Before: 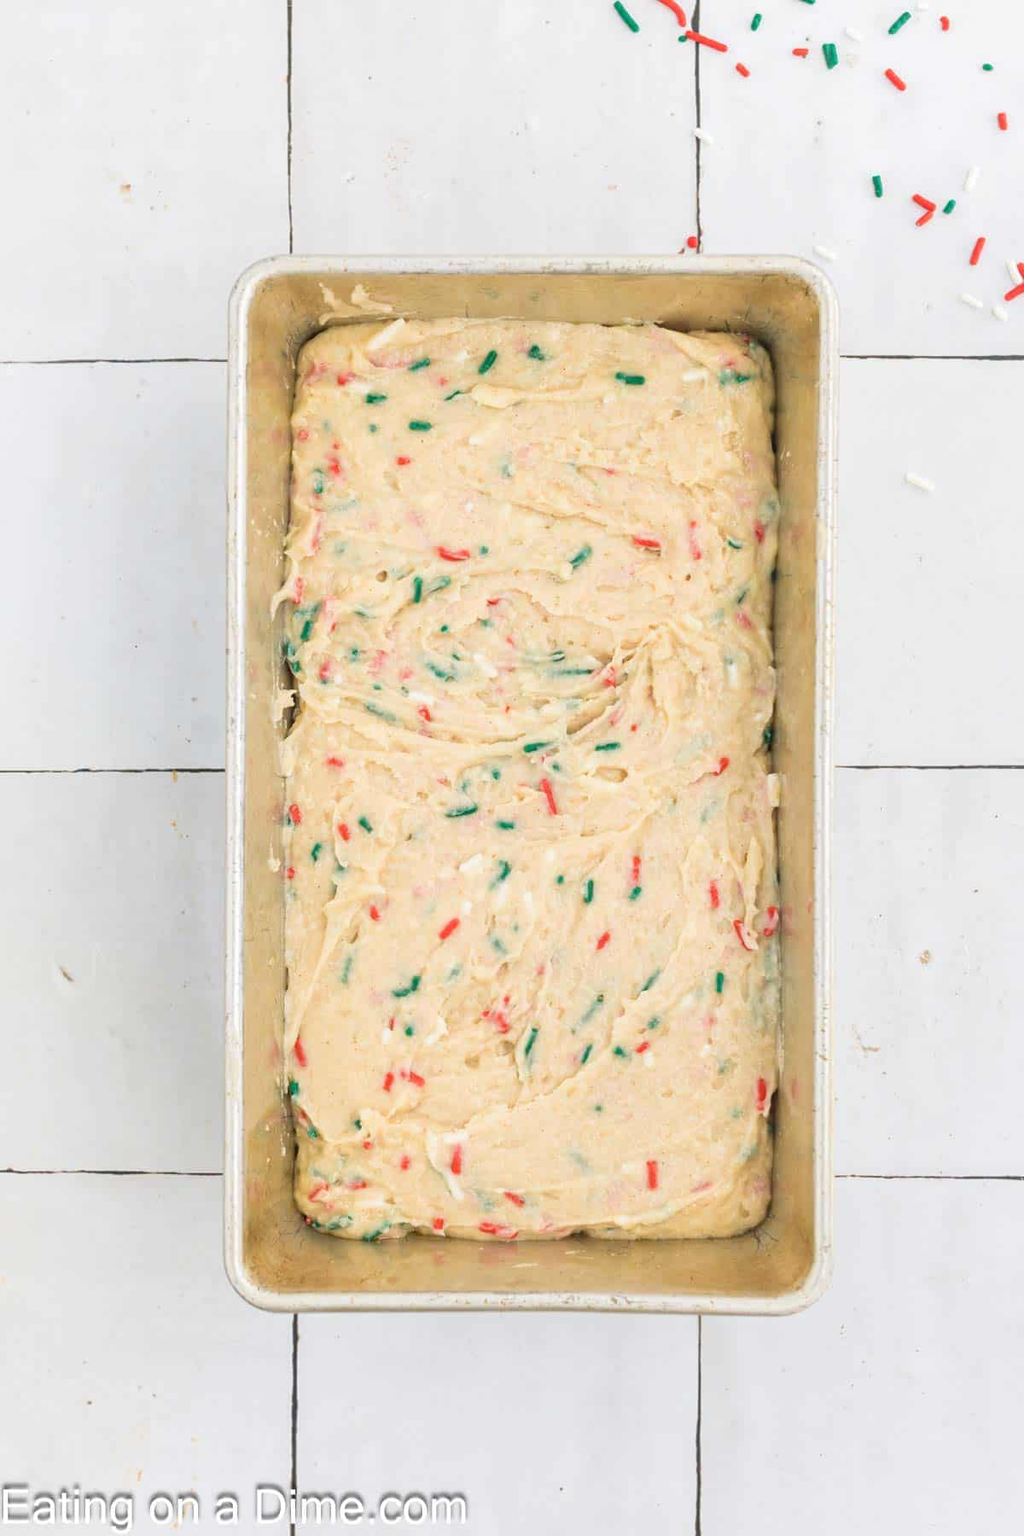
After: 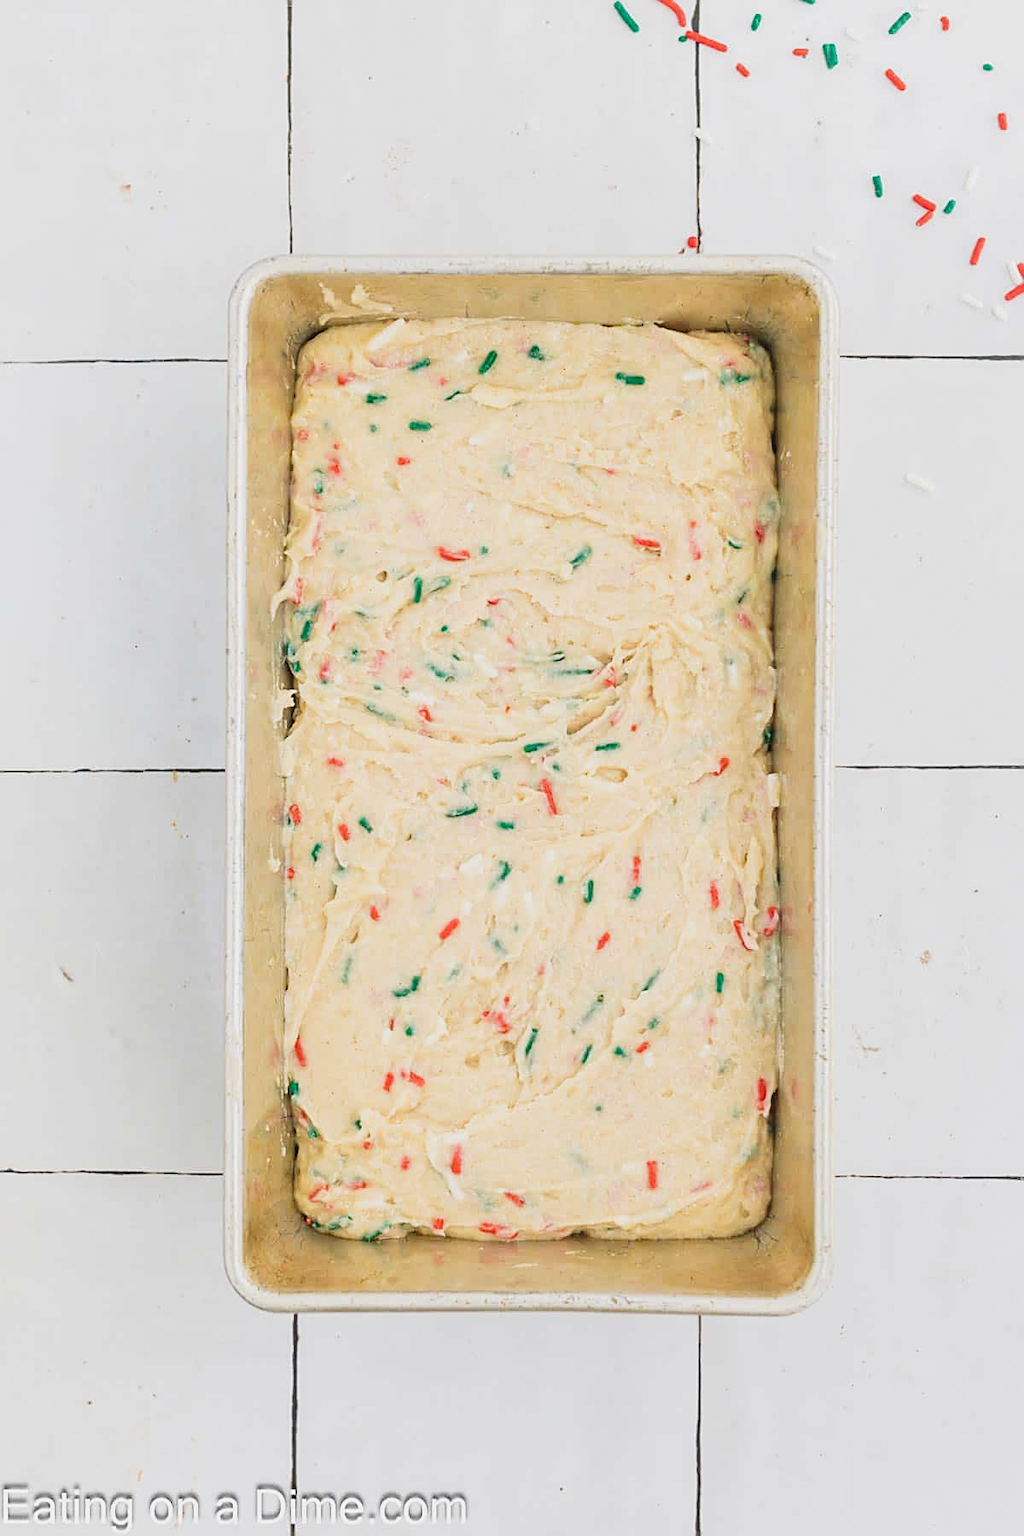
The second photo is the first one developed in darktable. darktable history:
exposure: exposure -0.157 EV, compensate highlight preservation false
sharpen: on, module defaults
tone curve: curves: ch0 [(0, 0.025) (0.15, 0.143) (0.452, 0.486) (0.751, 0.788) (1, 0.961)]; ch1 [(0, 0) (0.416, 0.4) (0.476, 0.469) (0.497, 0.494) (0.546, 0.571) (0.566, 0.607) (0.62, 0.657) (1, 1)]; ch2 [(0, 0) (0.386, 0.397) (0.505, 0.498) (0.547, 0.546) (0.579, 0.58) (1, 1)], preserve colors none
